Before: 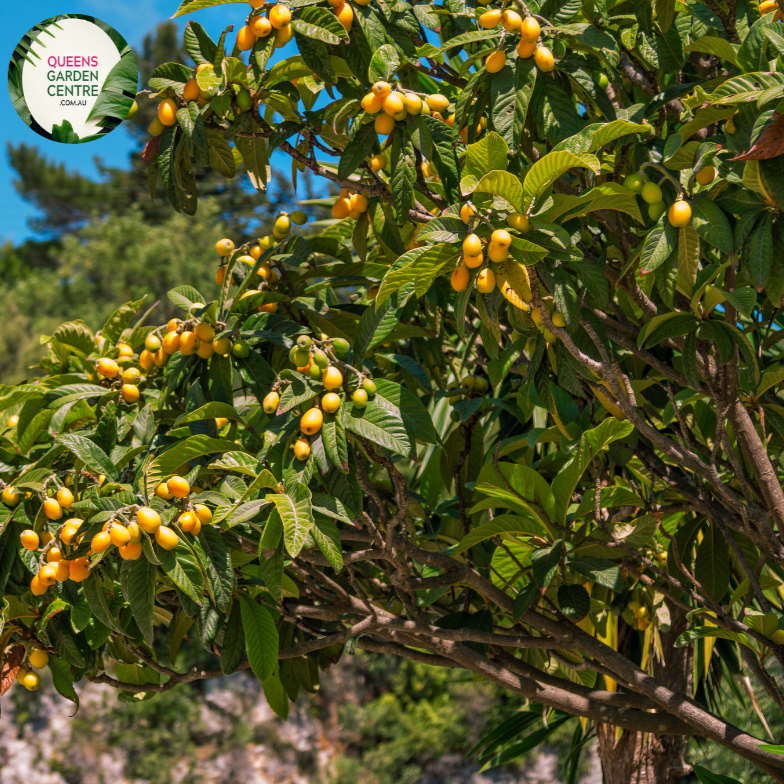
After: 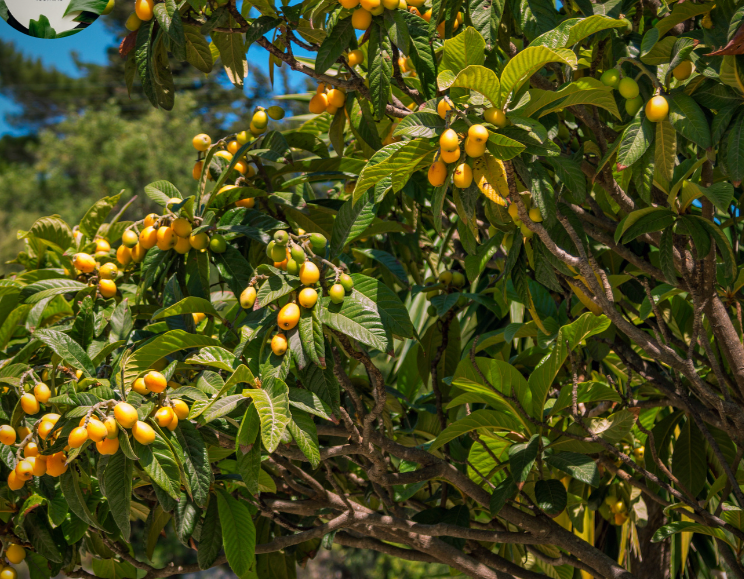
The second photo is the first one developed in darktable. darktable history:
crop and rotate: left 3.014%, top 13.518%, right 2.03%, bottom 12.568%
vignetting: saturation 0.003
